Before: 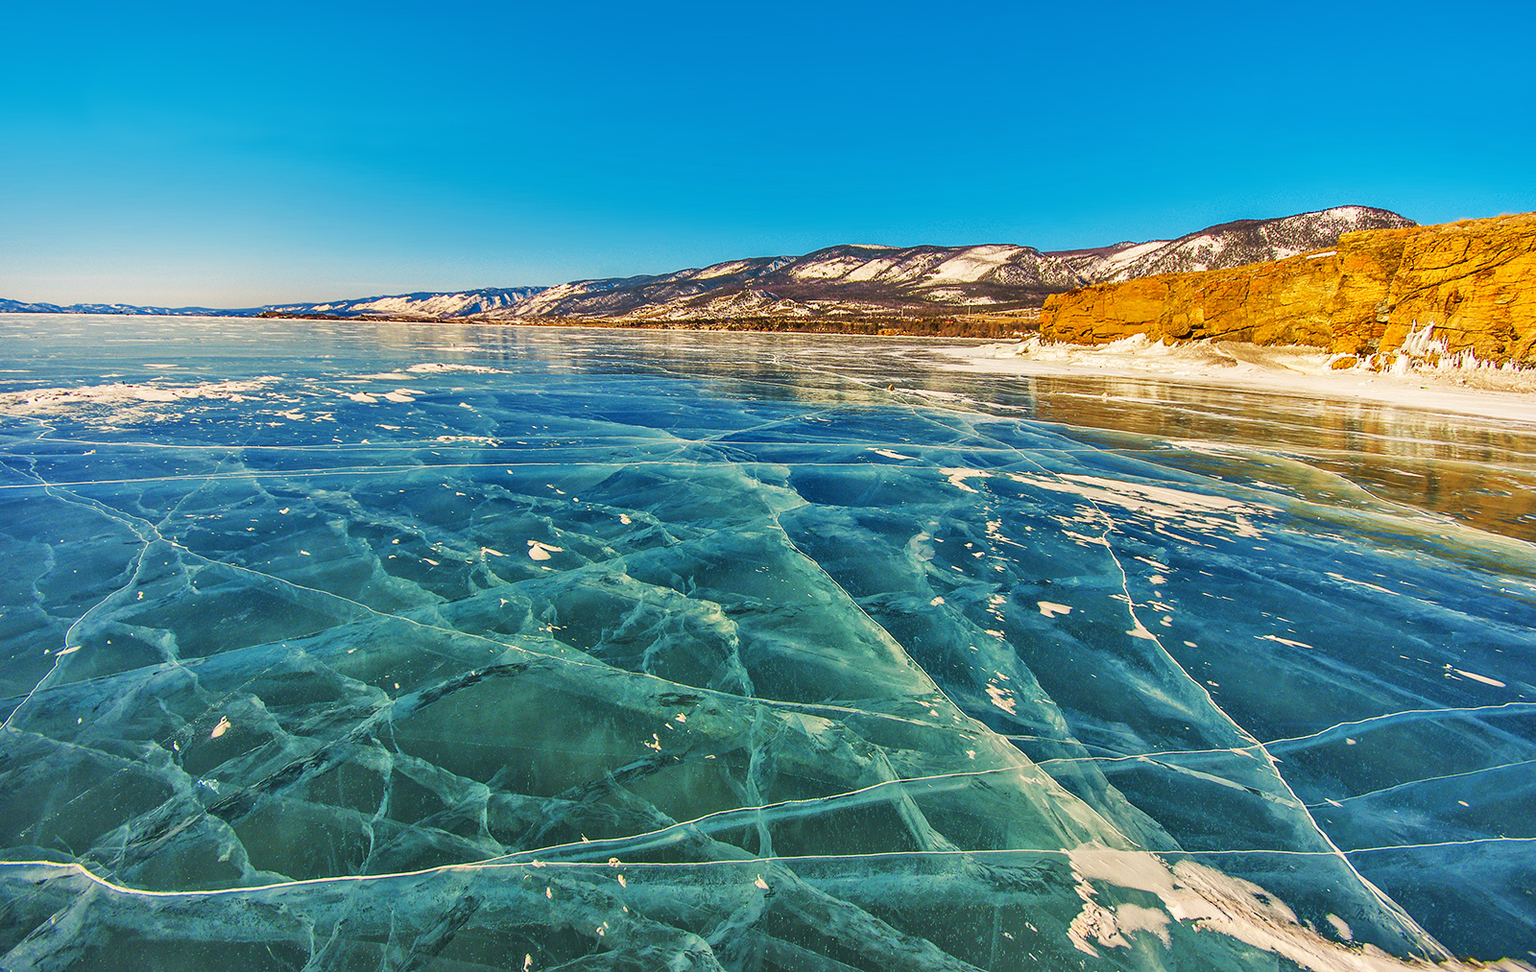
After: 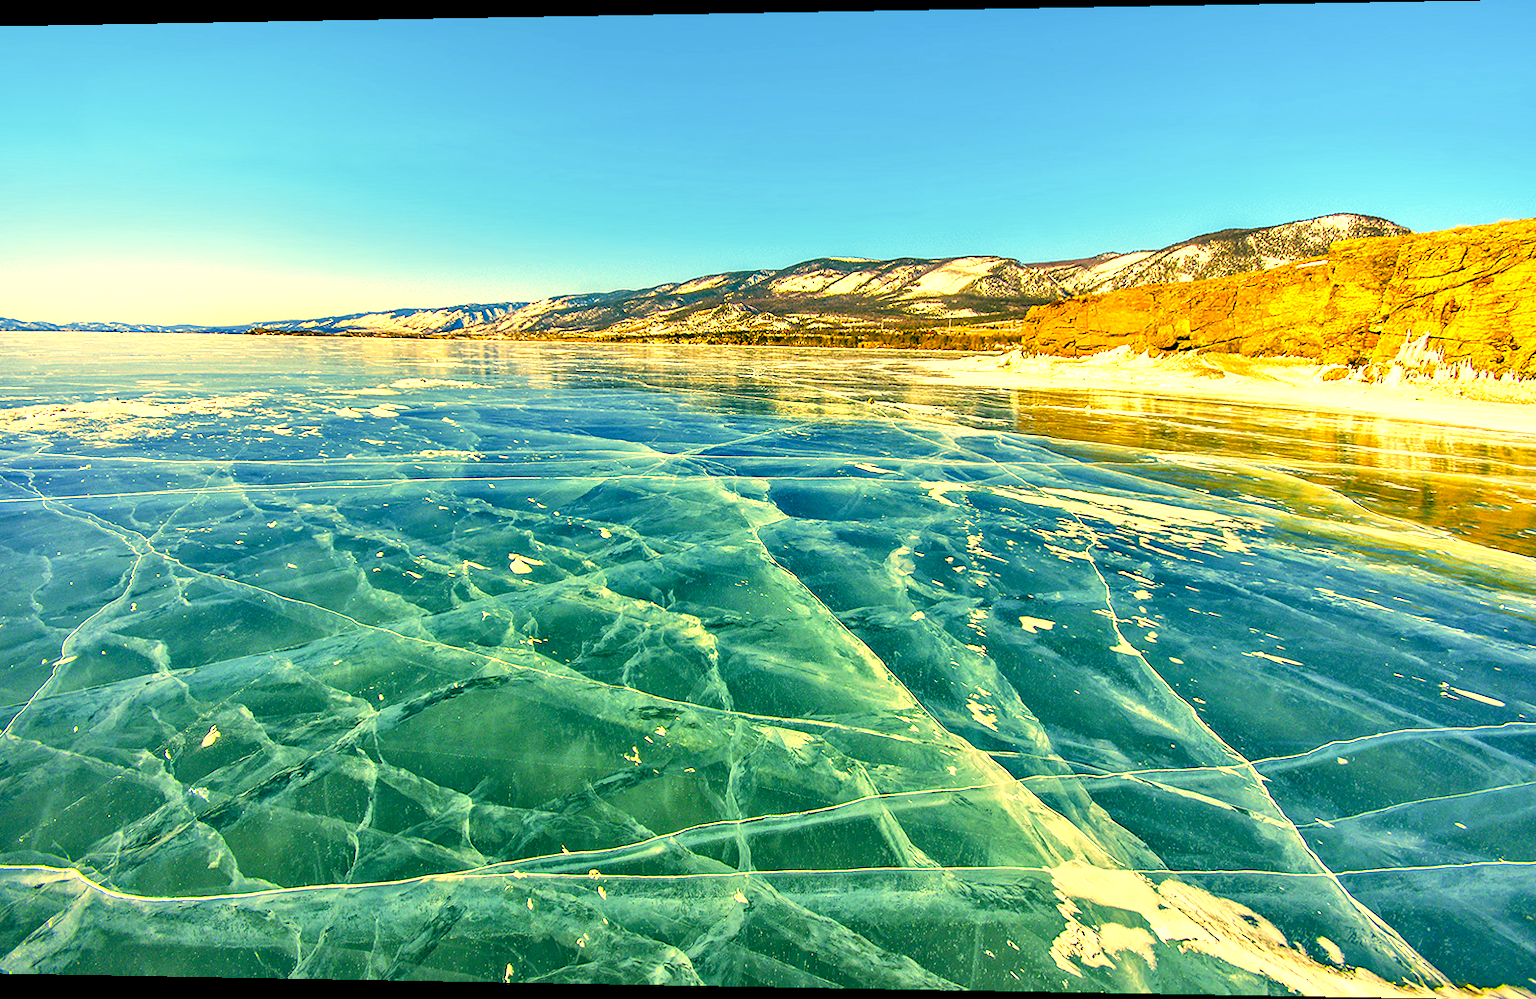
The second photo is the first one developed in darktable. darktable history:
exposure: black level correction 0.008, exposure 0.979 EV, compensate highlight preservation false
color correction: highlights a* 5.62, highlights b* 33.57, shadows a* -25.86, shadows b* 4.02
rotate and perspective: lens shift (horizontal) -0.055, automatic cropping off
